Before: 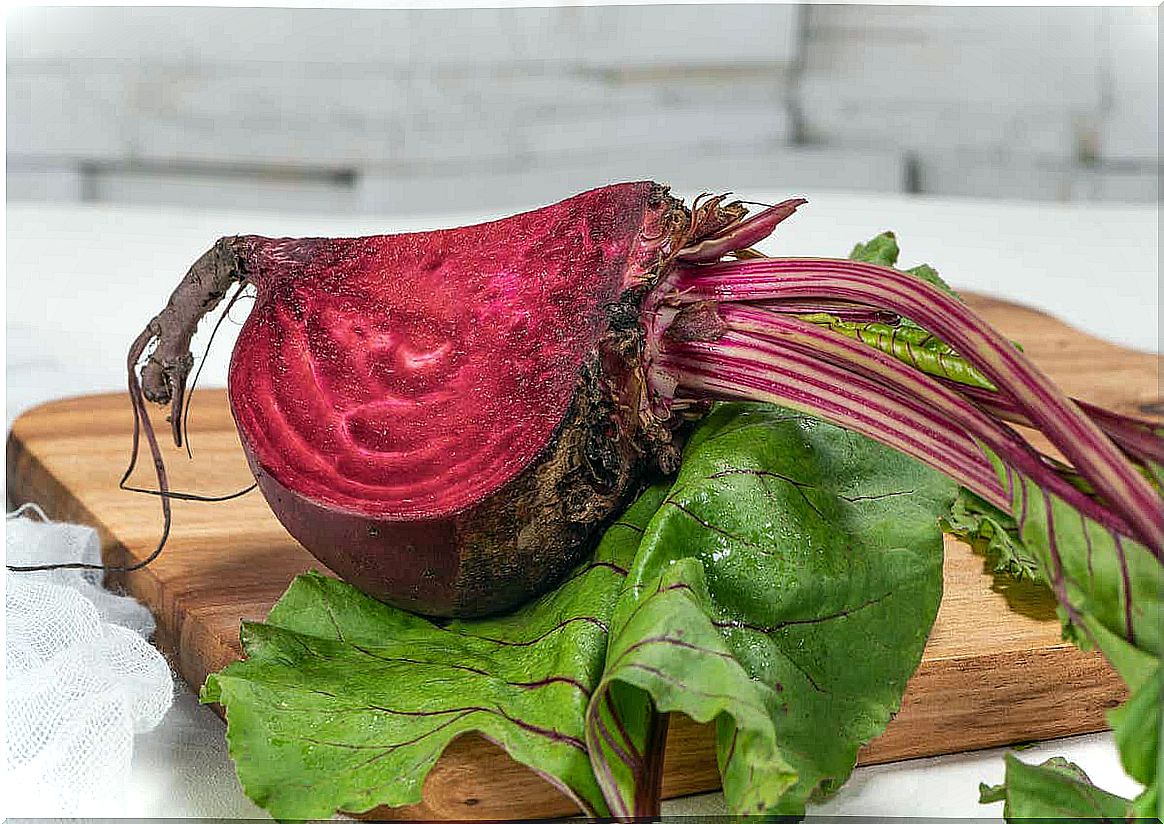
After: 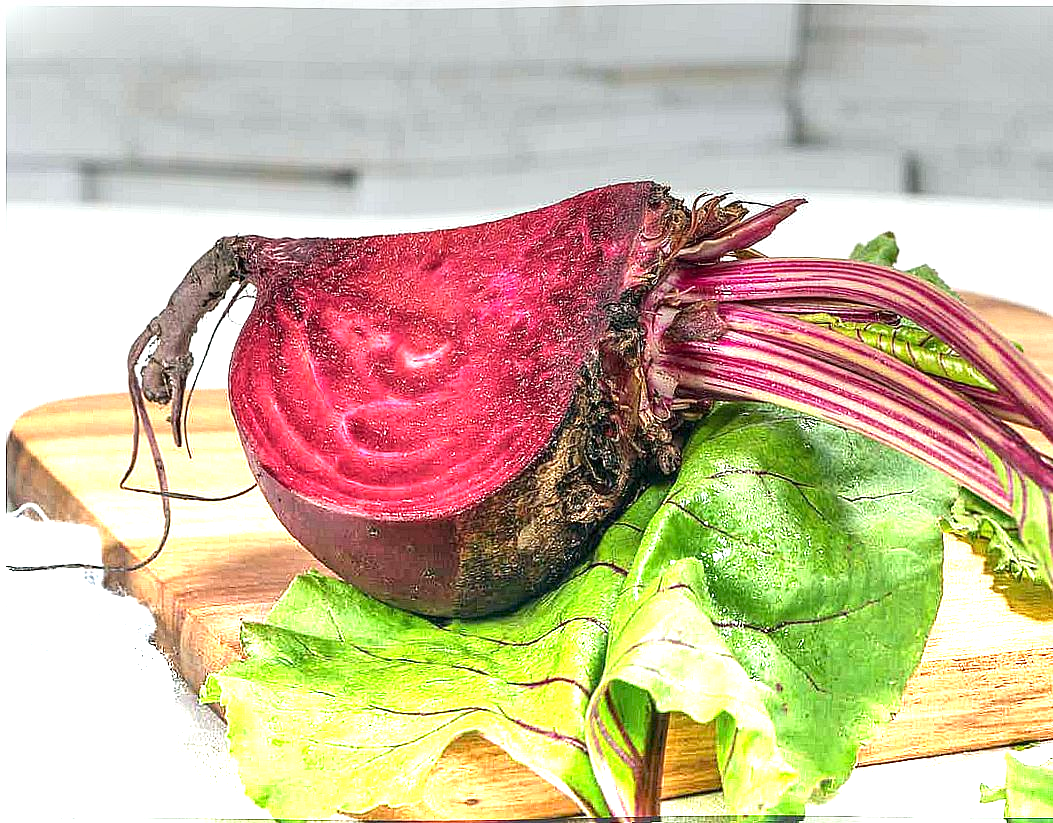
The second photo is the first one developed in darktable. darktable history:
crop: right 9.509%, bottom 0.031%
graduated density: density -3.9 EV
